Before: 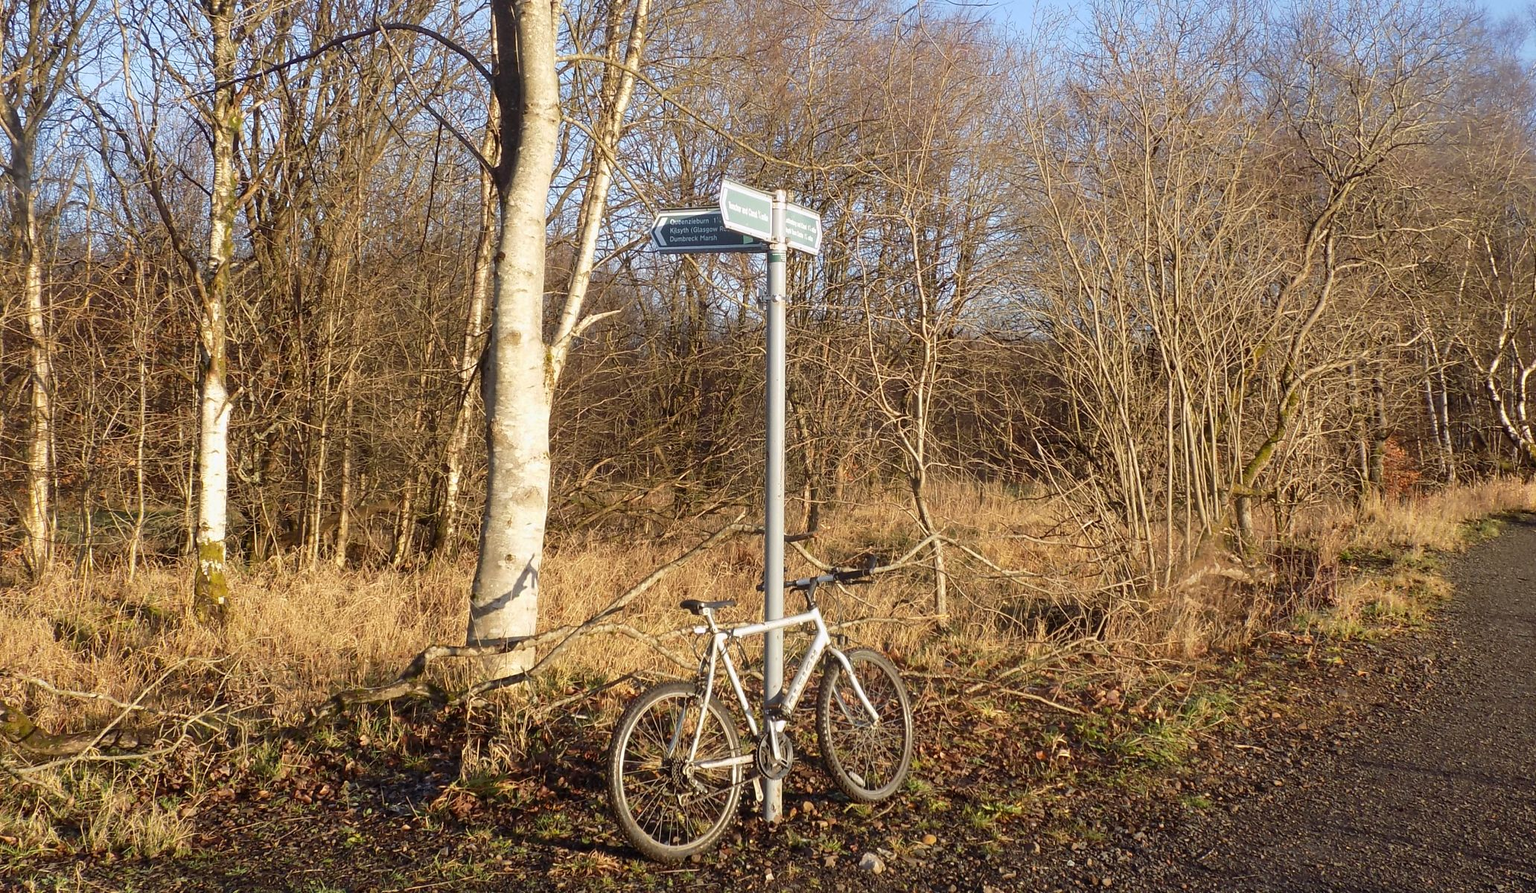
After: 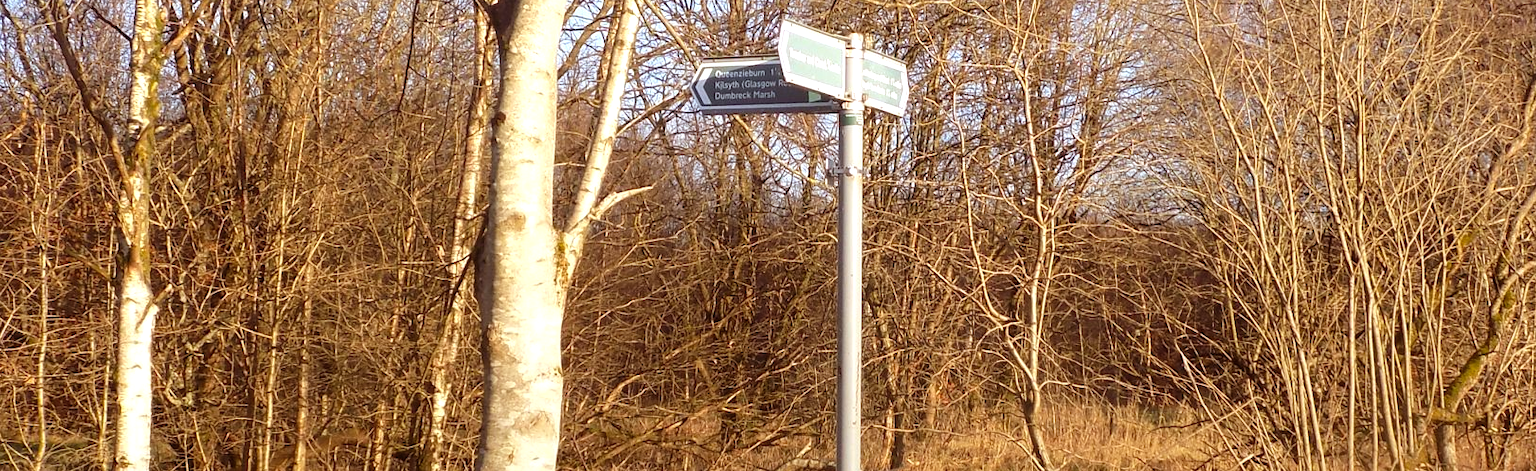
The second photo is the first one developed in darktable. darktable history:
rgb levels: mode RGB, independent channels, levels [[0, 0.5, 1], [0, 0.521, 1], [0, 0.536, 1]]
exposure: black level correction -0.002, exposure 0.54 EV, compensate highlight preservation false
graduated density: rotation -180°, offset 27.42
crop: left 7.036%, top 18.398%, right 14.379%, bottom 40.043%
